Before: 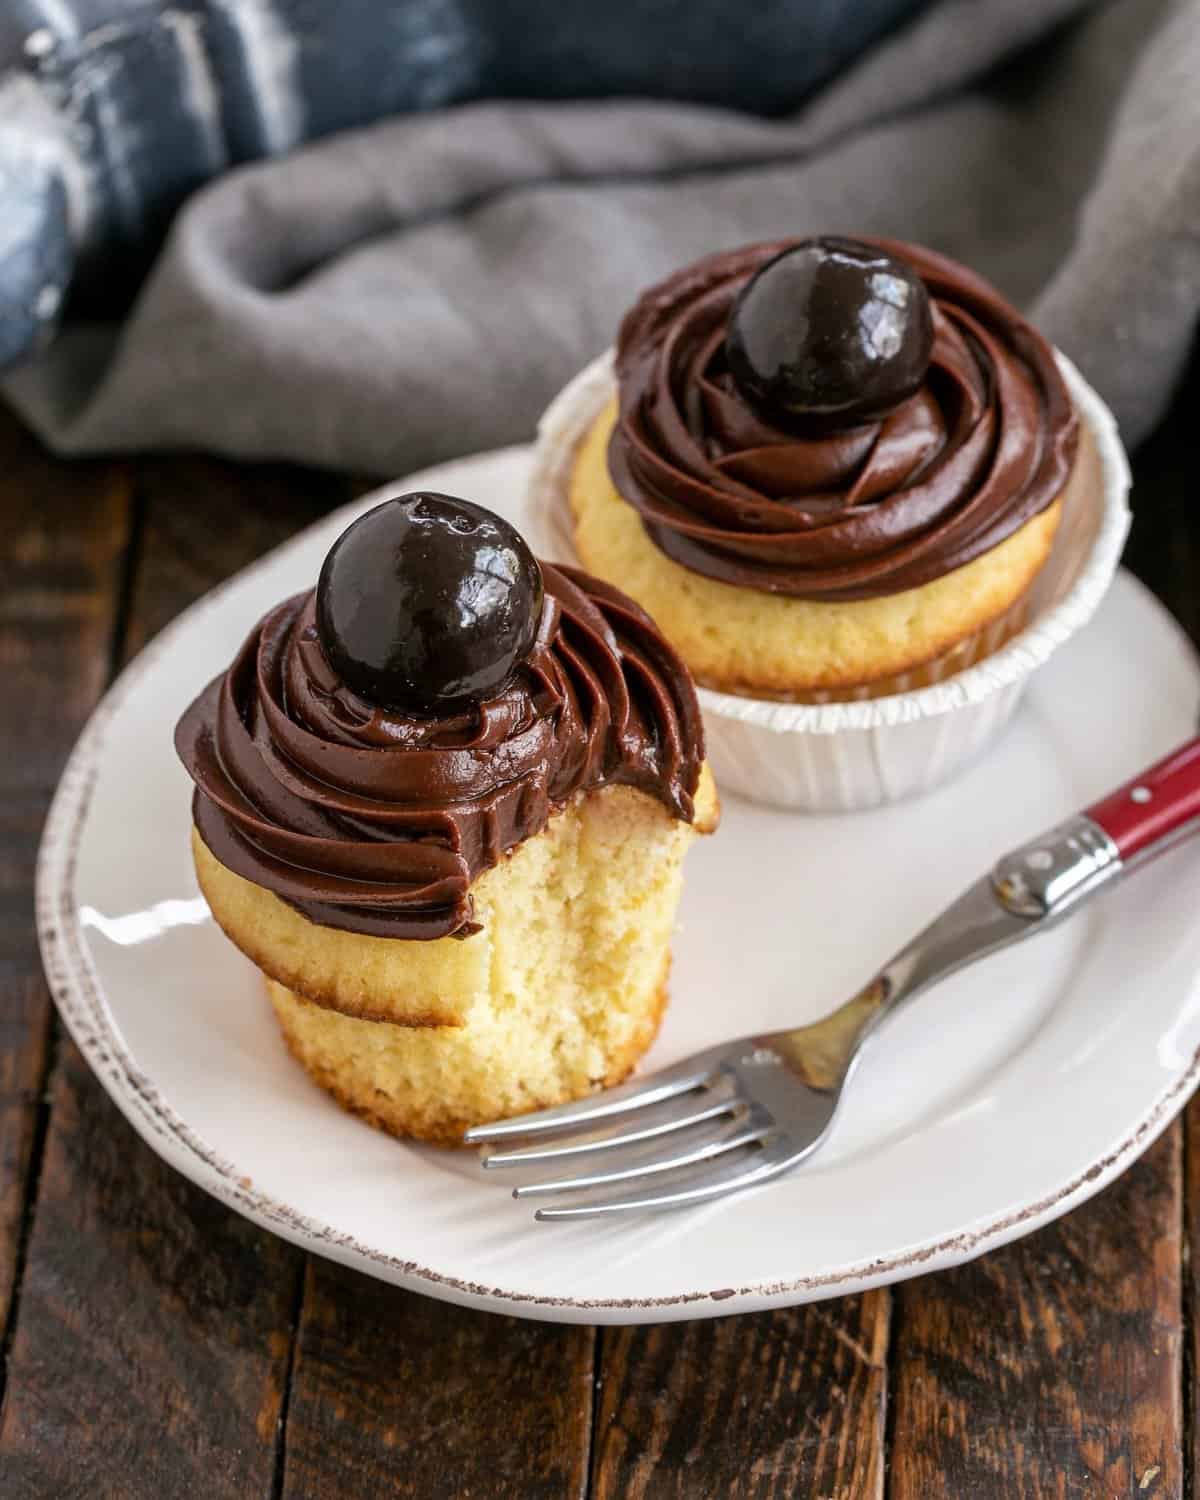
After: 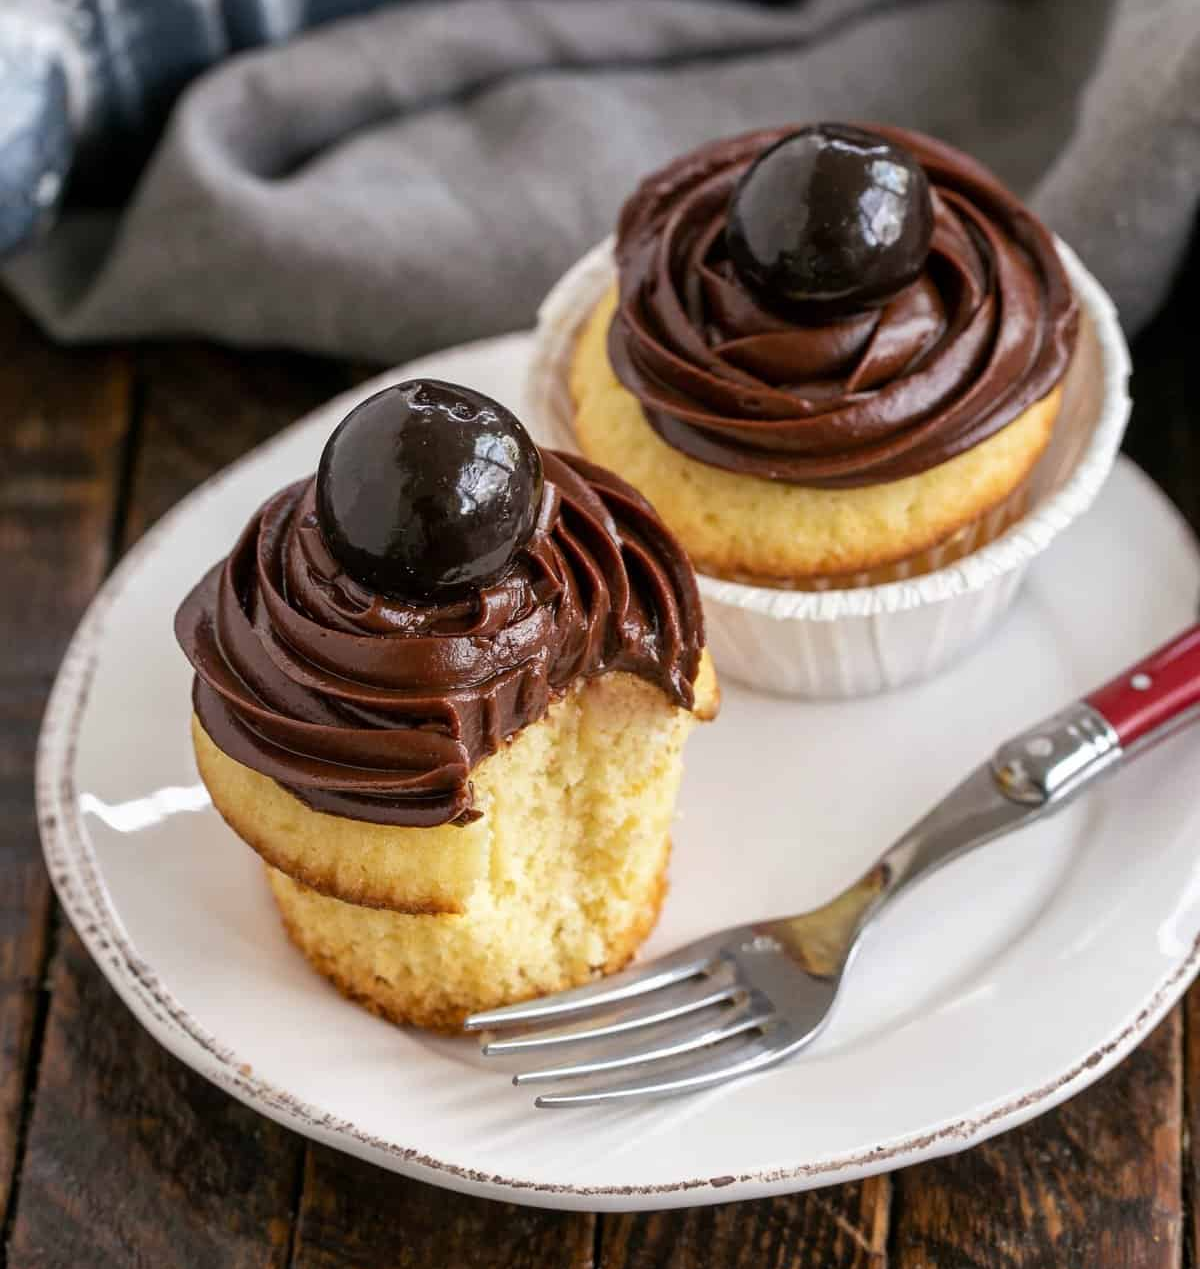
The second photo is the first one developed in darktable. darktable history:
crop: top 7.561%, bottom 7.819%
